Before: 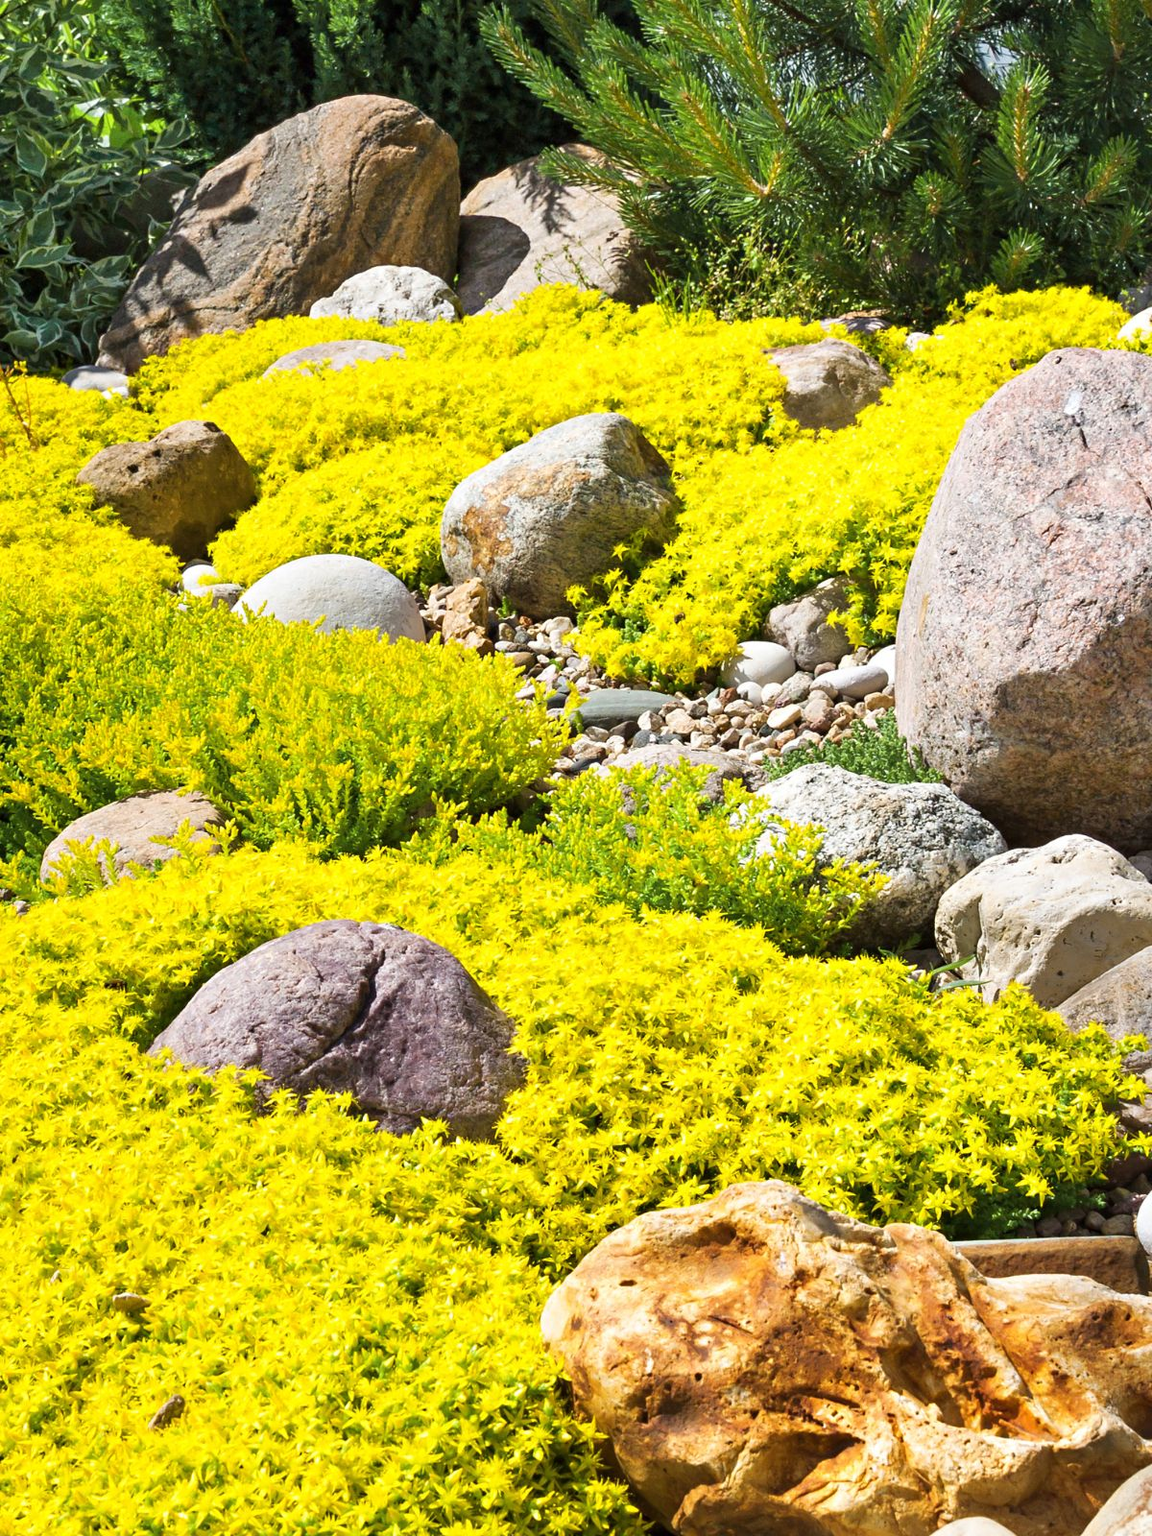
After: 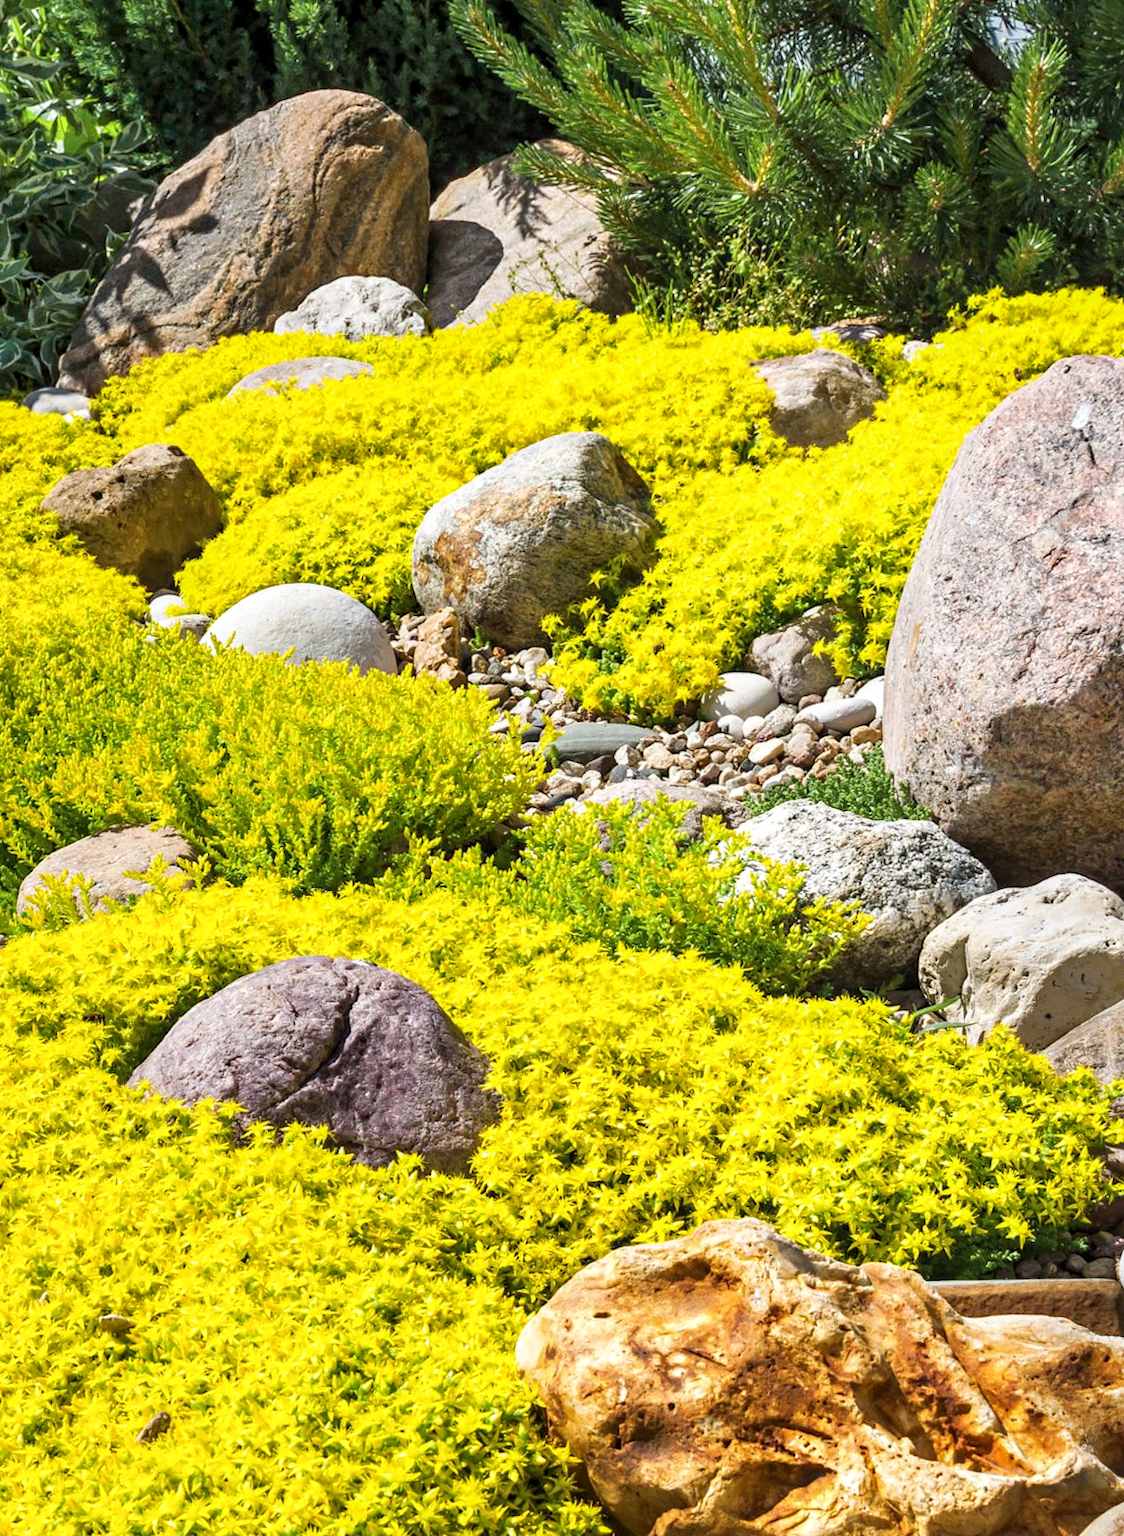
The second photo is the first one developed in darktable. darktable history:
rotate and perspective: rotation 0.074°, lens shift (vertical) 0.096, lens shift (horizontal) -0.041, crop left 0.043, crop right 0.952, crop top 0.024, crop bottom 0.979
local contrast: on, module defaults
